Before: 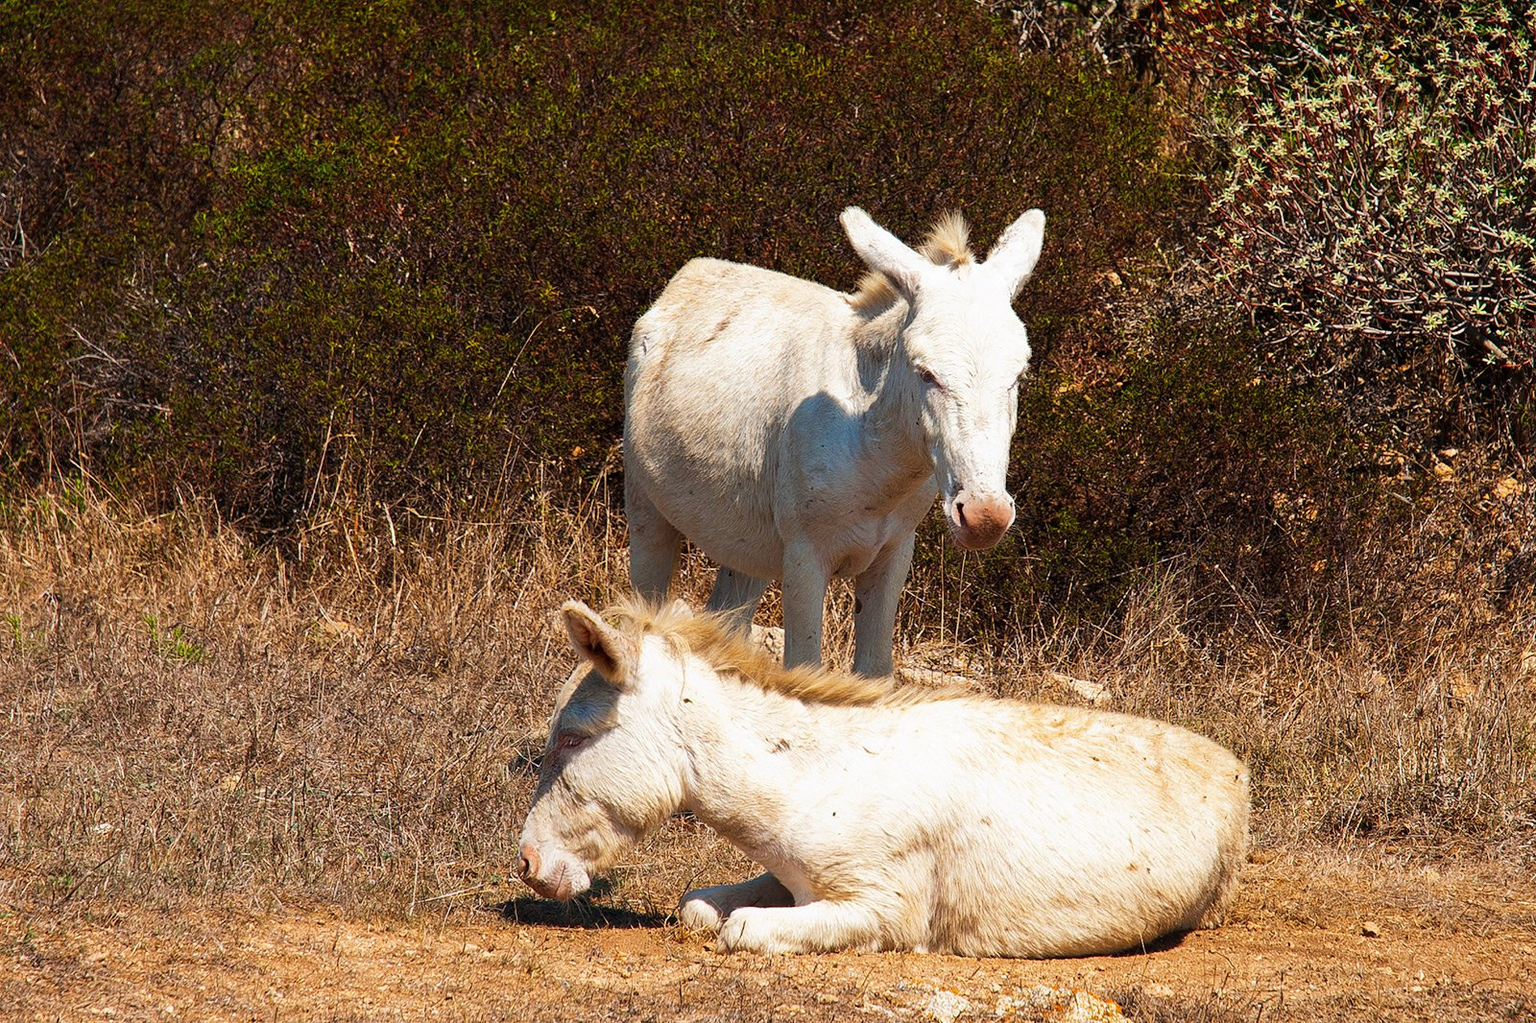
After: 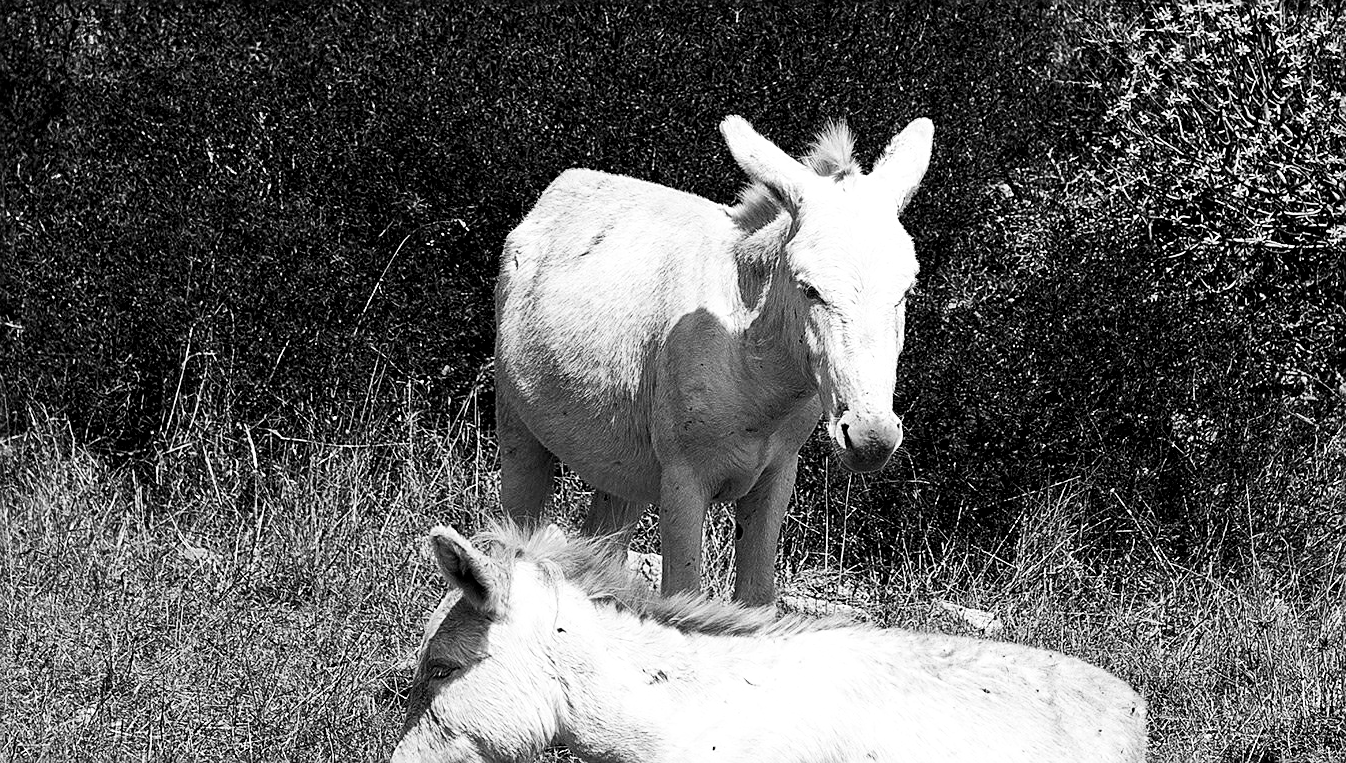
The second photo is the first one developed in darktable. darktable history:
exposure: black level correction 0.01, exposure 0.015 EV, compensate exposure bias true, compensate highlight preservation false
sharpen: on, module defaults
crop and rotate: left 9.711%, top 9.435%, right 6.11%, bottom 18.905%
base curve: curves: ch0 [(0, 0) (0.472, 0.455) (1, 1)], preserve colors none
color calibration: output gray [0.22, 0.42, 0.37, 0], illuminant as shot in camera, x 0.377, y 0.393, temperature 4165.03 K
contrast brightness saturation: contrast 0.245, brightness 0.093
